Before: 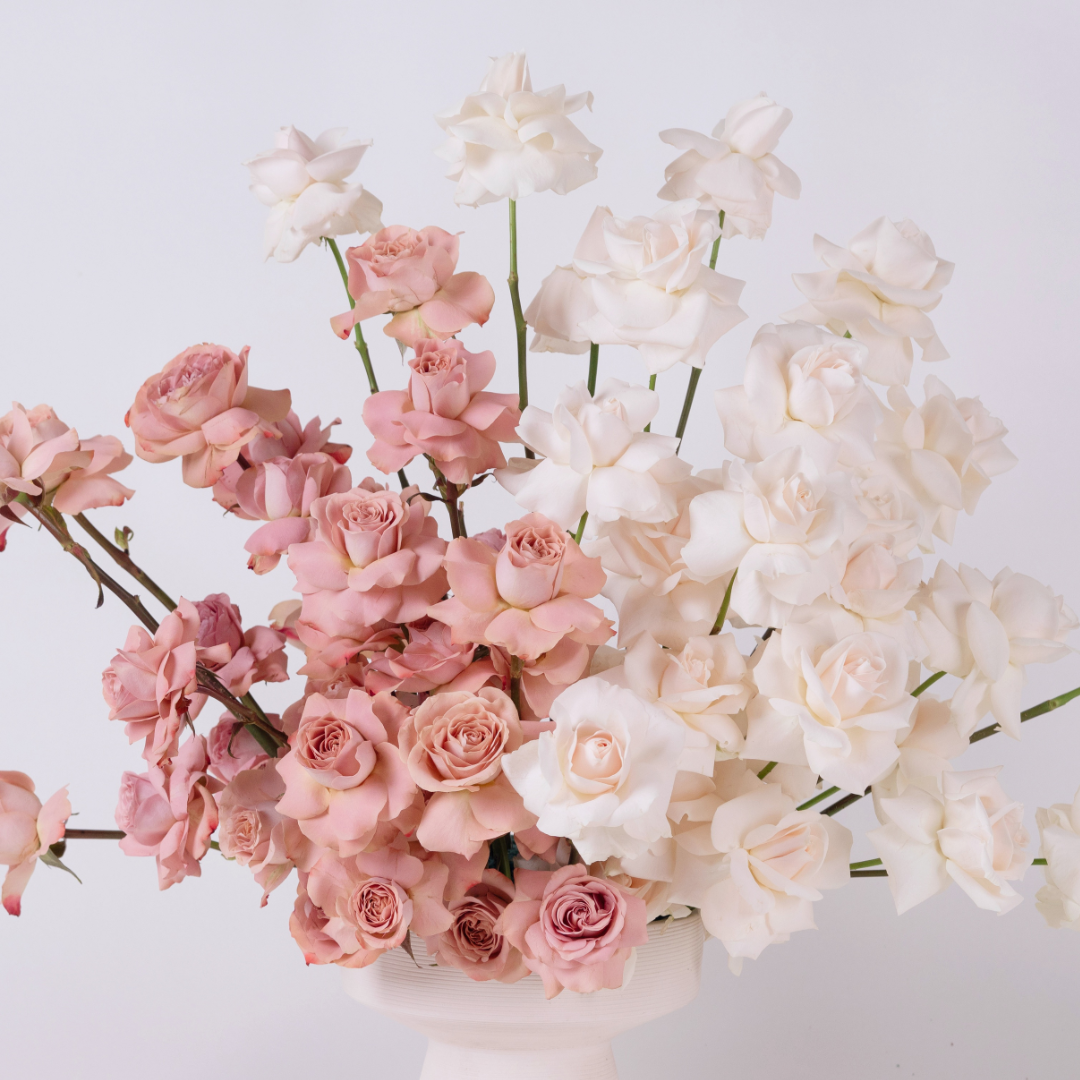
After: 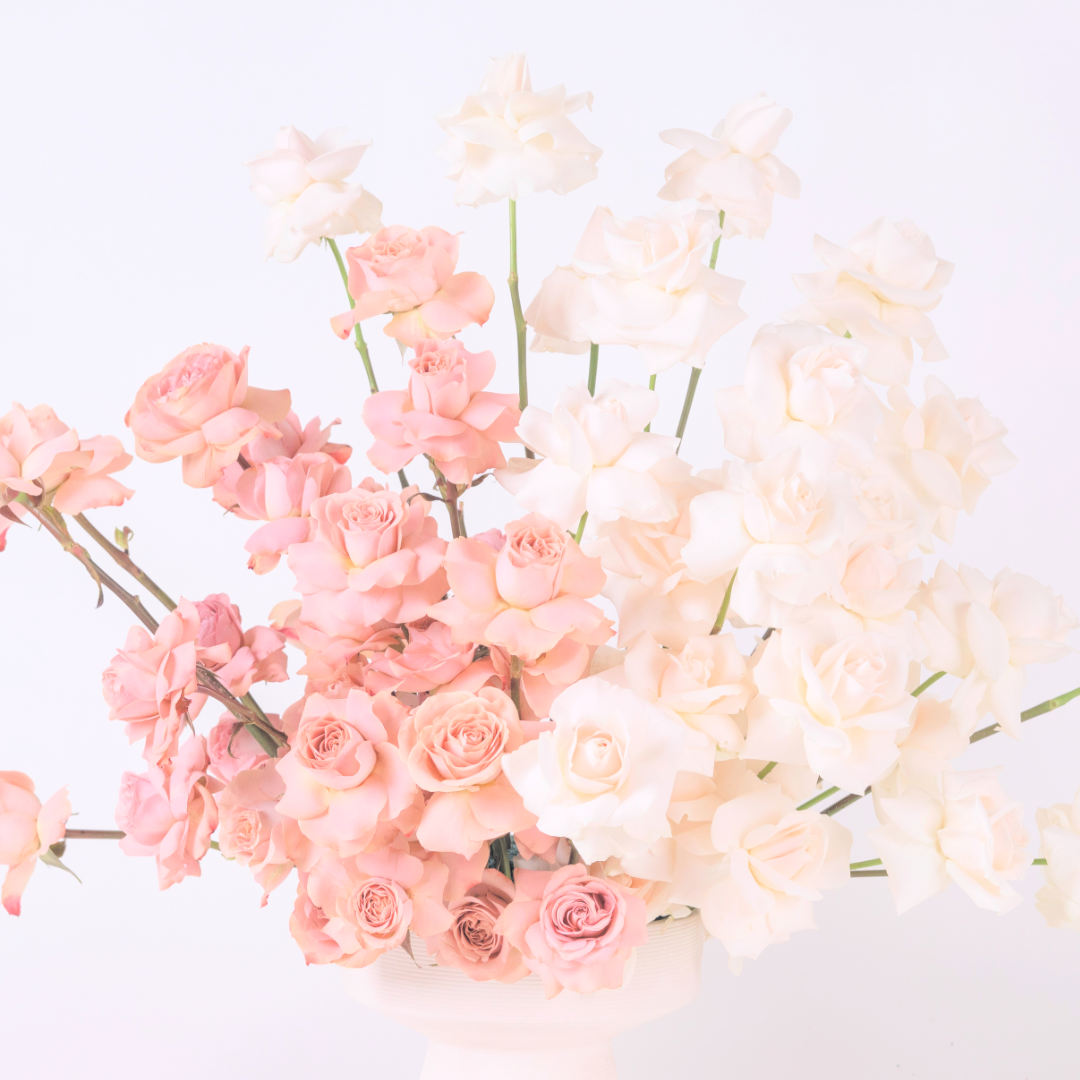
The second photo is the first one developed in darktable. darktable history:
local contrast: on, module defaults
contrast brightness saturation: brightness 0.988
